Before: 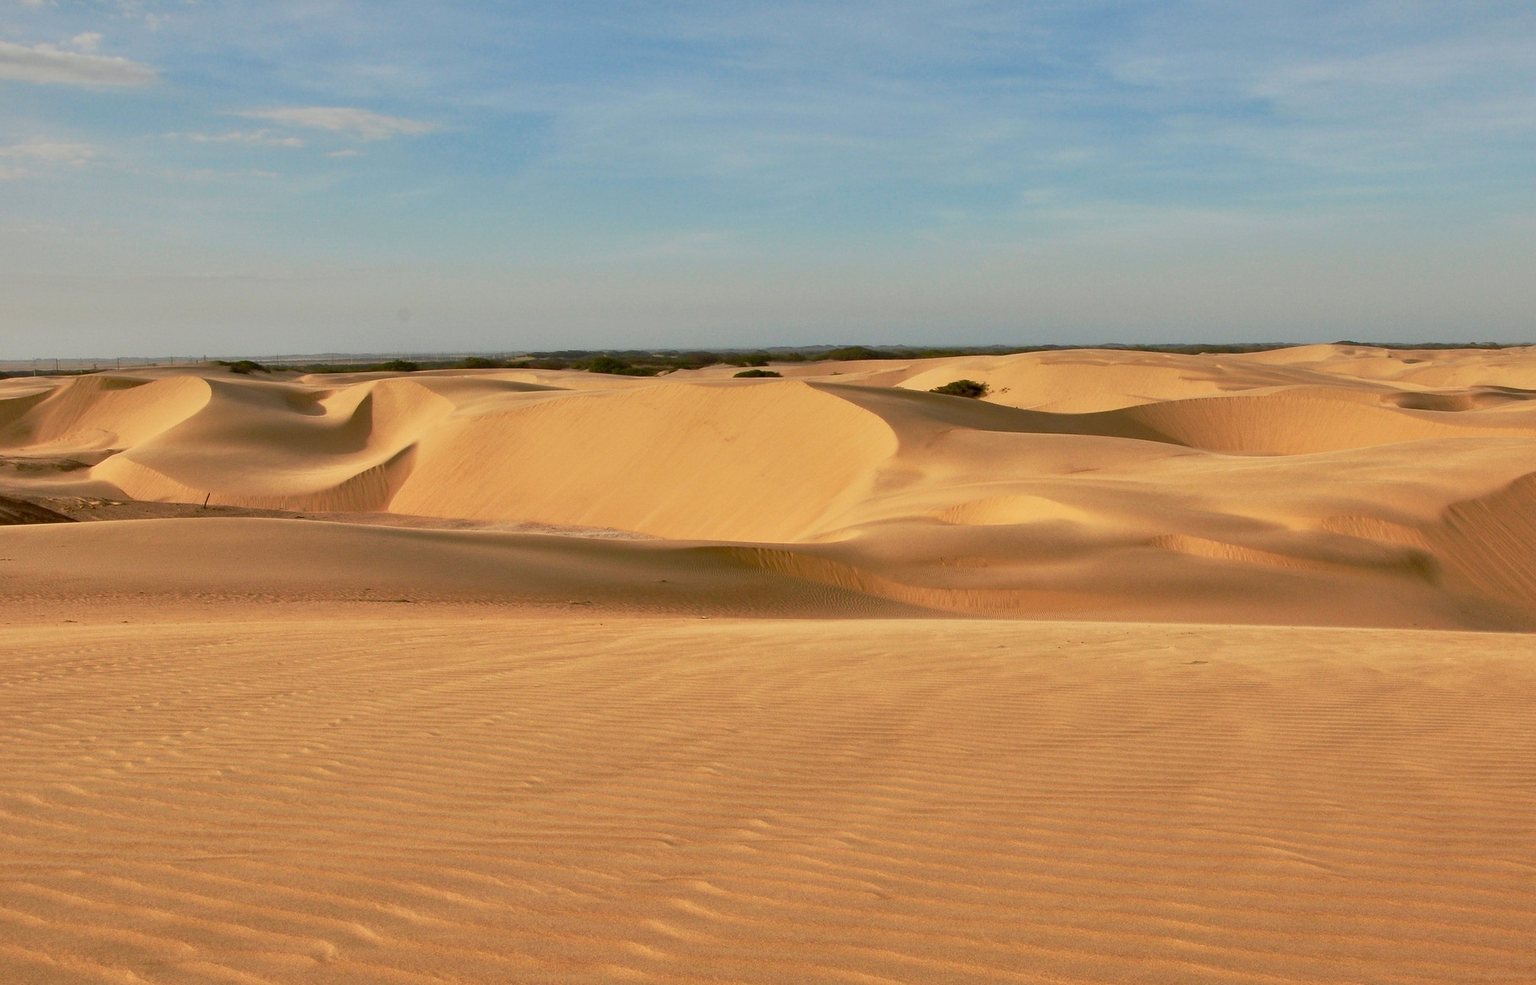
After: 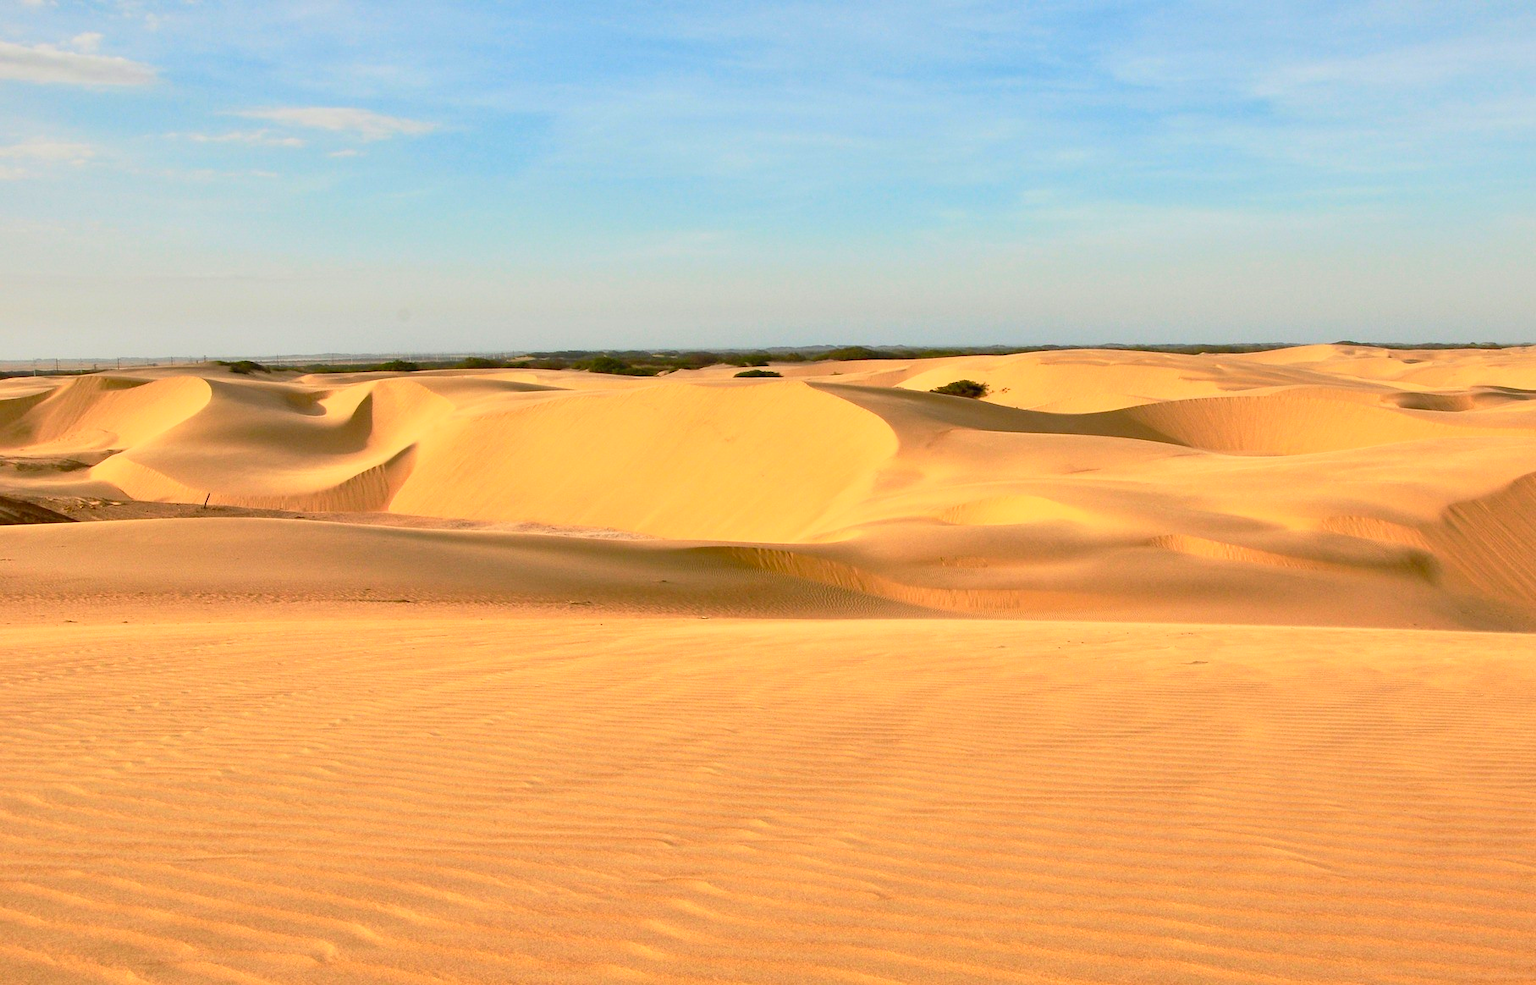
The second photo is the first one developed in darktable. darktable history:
contrast brightness saturation: contrast 0.235, brightness 0.245, saturation 0.375
